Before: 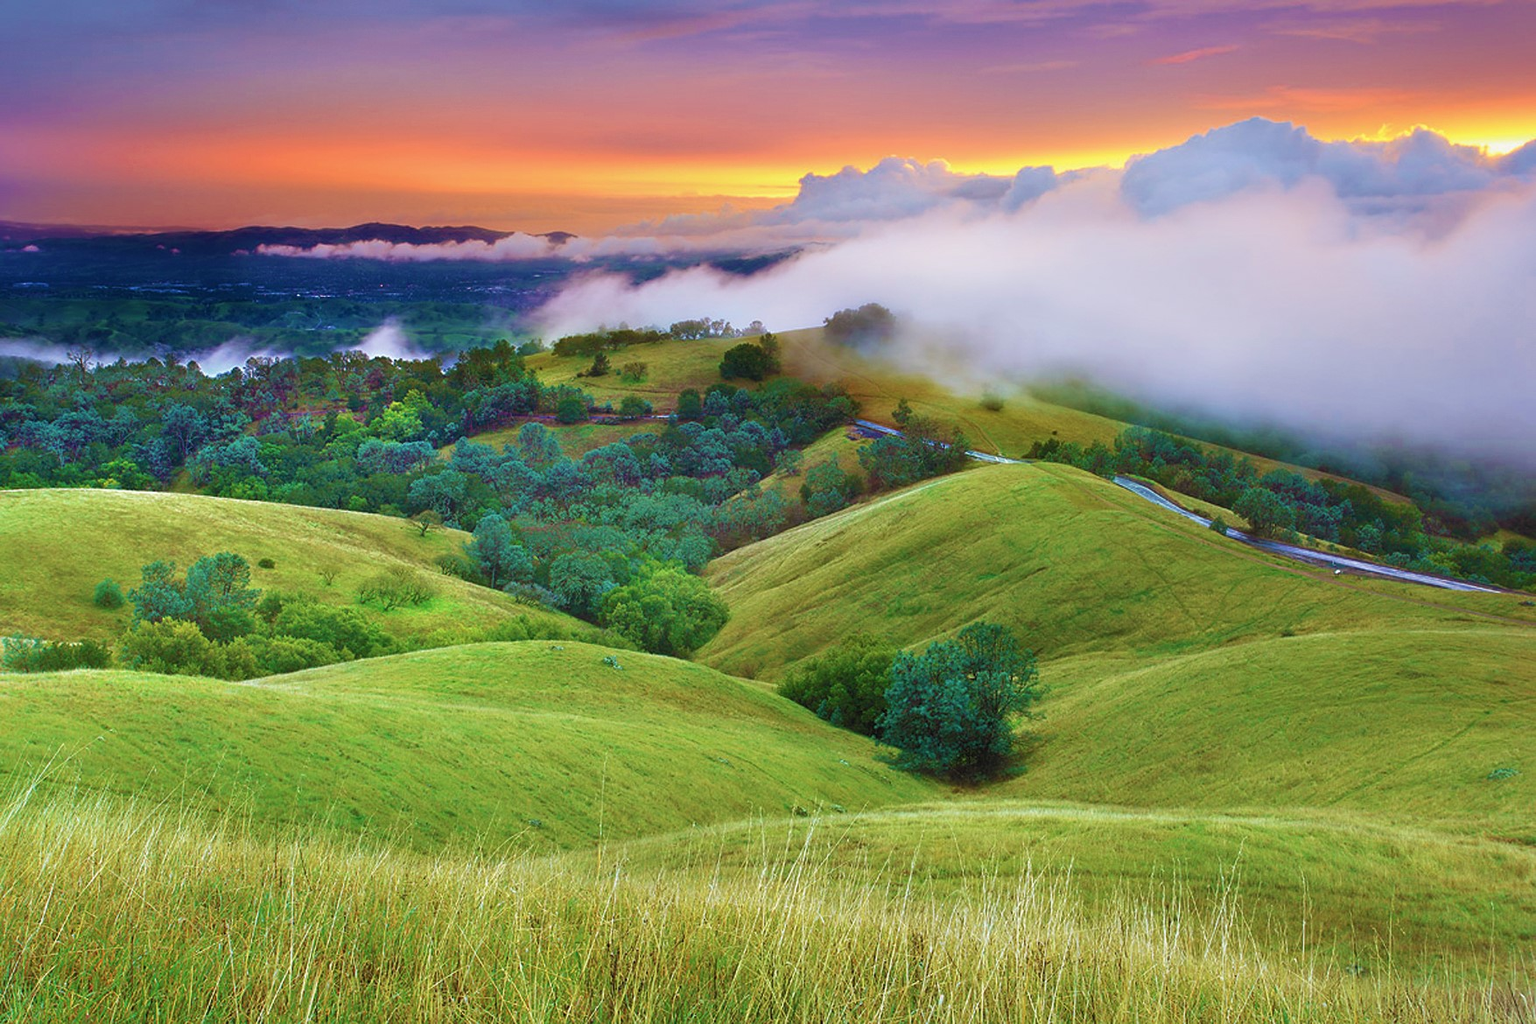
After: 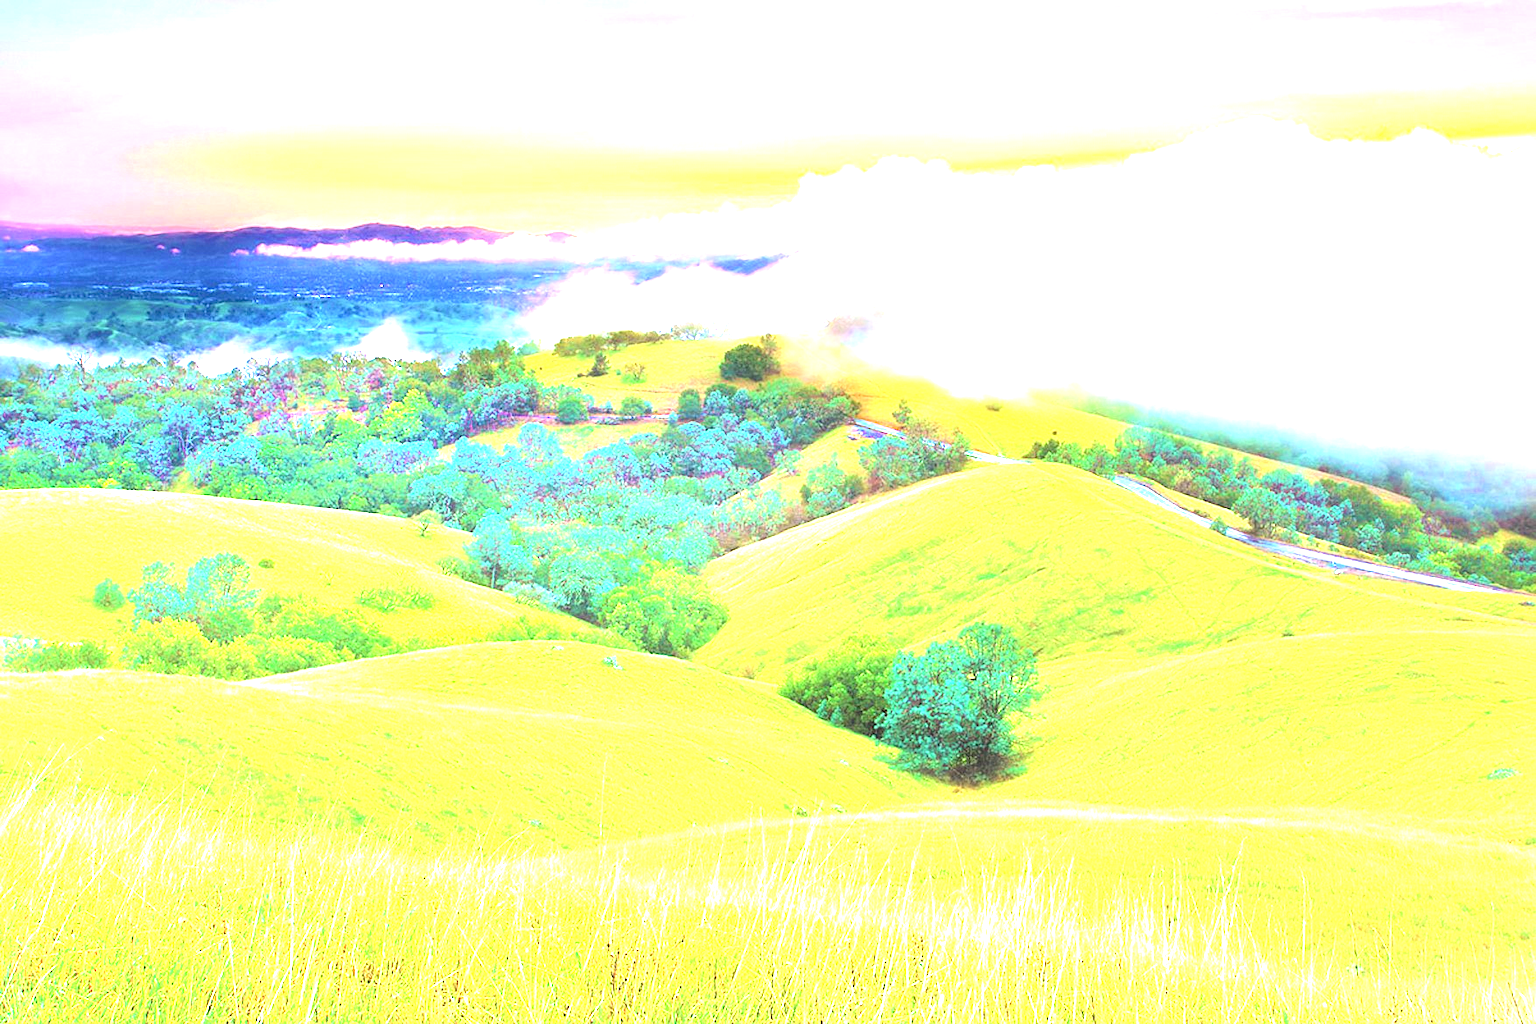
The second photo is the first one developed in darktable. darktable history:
contrast brightness saturation: contrast 0.149, brightness 0.049
exposure: exposure 3.023 EV, compensate exposure bias true, compensate highlight preservation false
